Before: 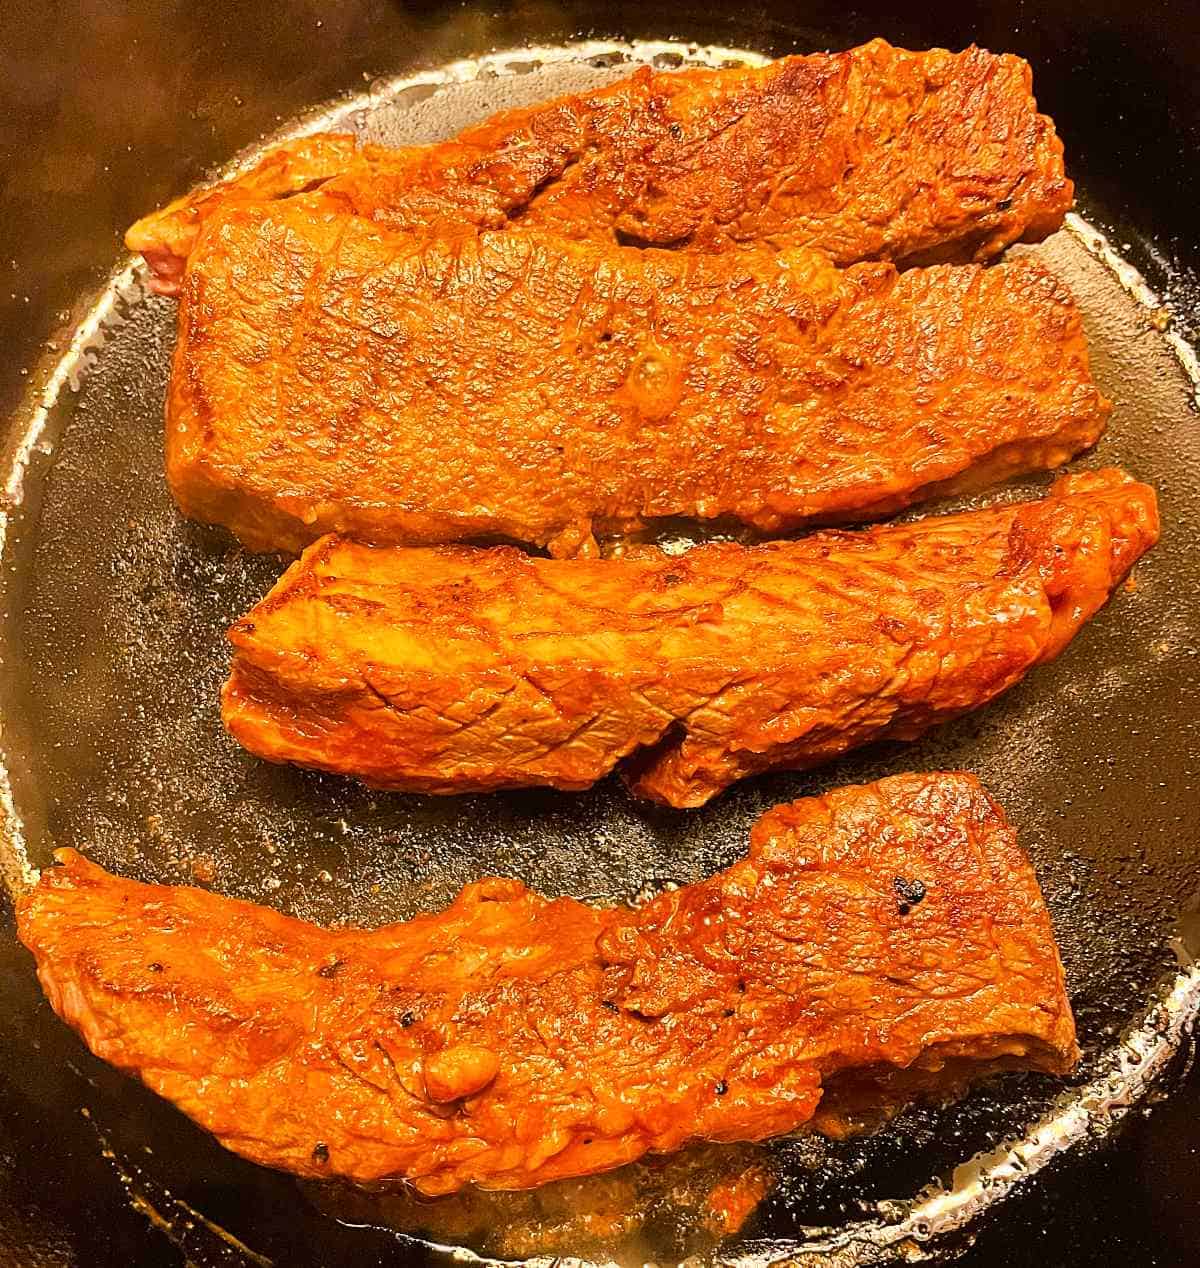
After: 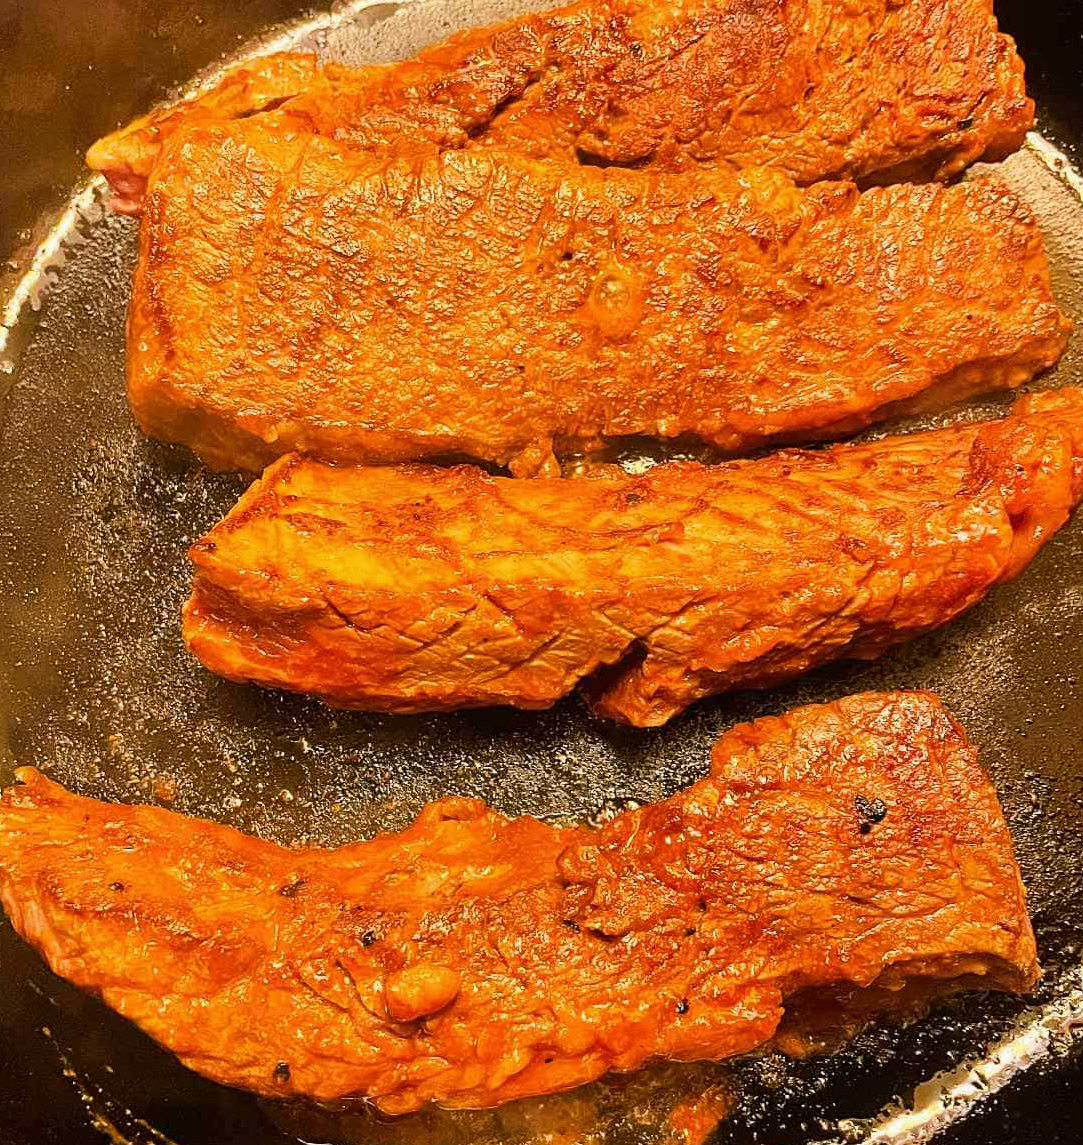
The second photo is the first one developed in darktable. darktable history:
exposure: exposure -0.05 EV
crop: left 3.305%, top 6.436%, right 6.389%, bottom 3.258%
